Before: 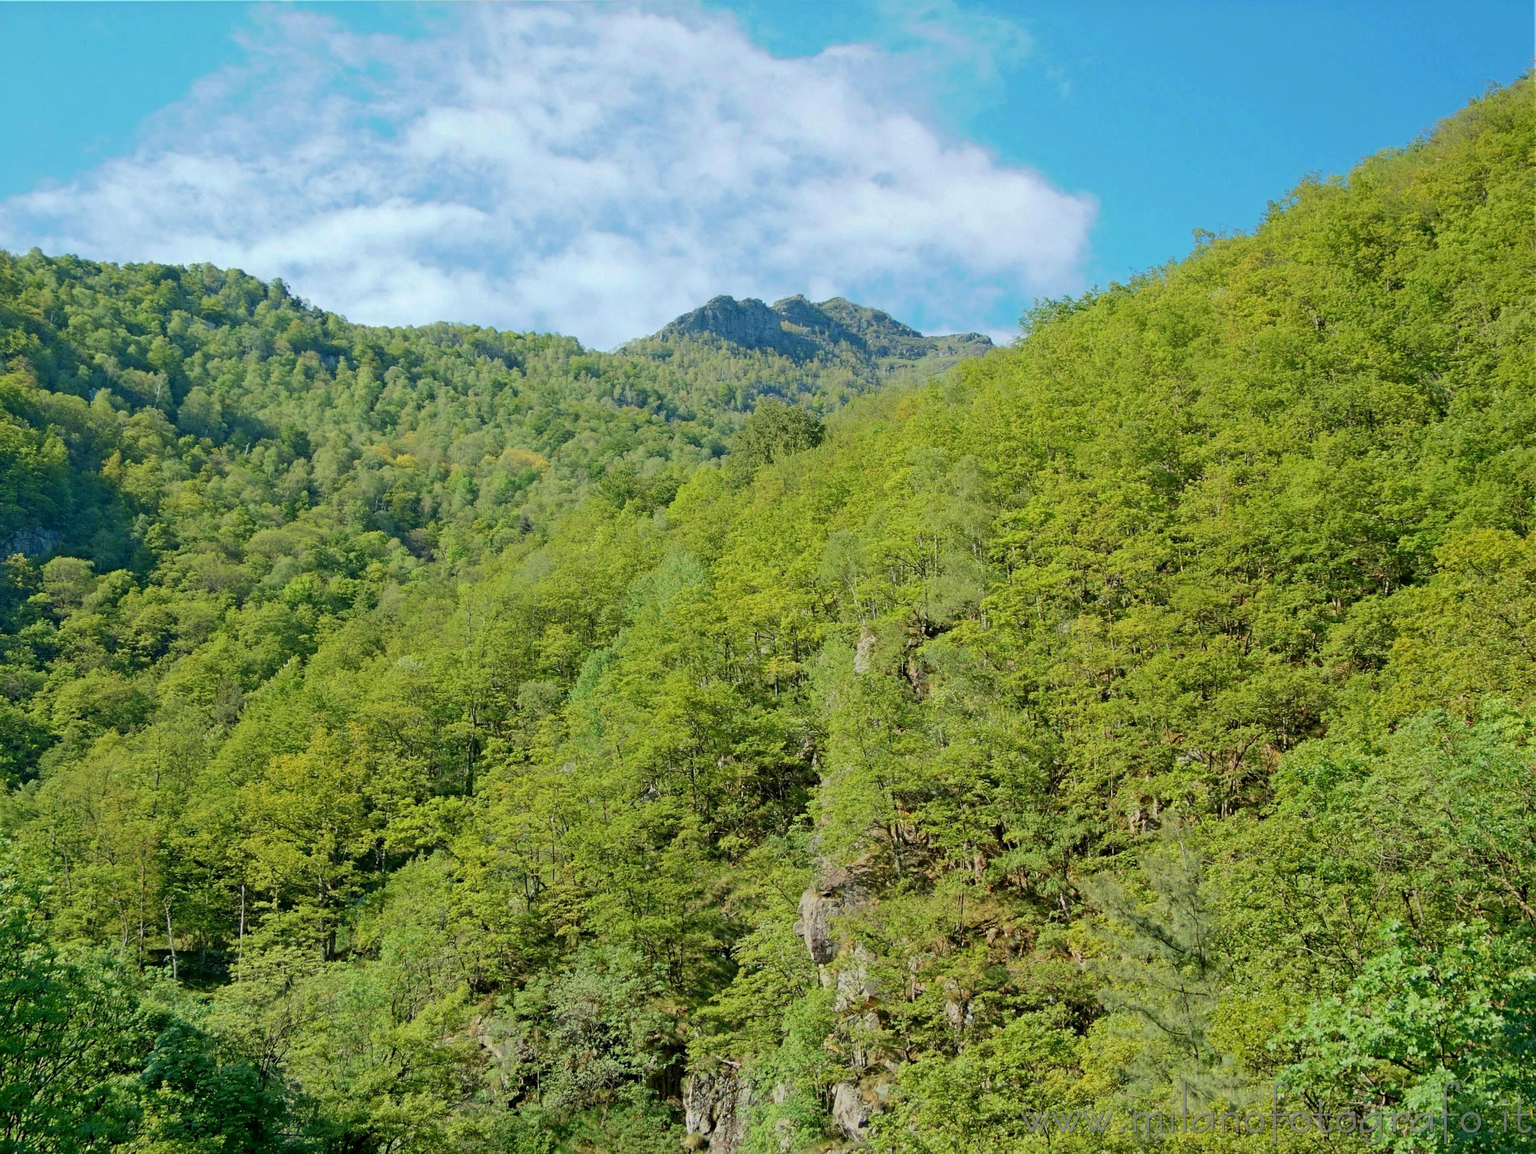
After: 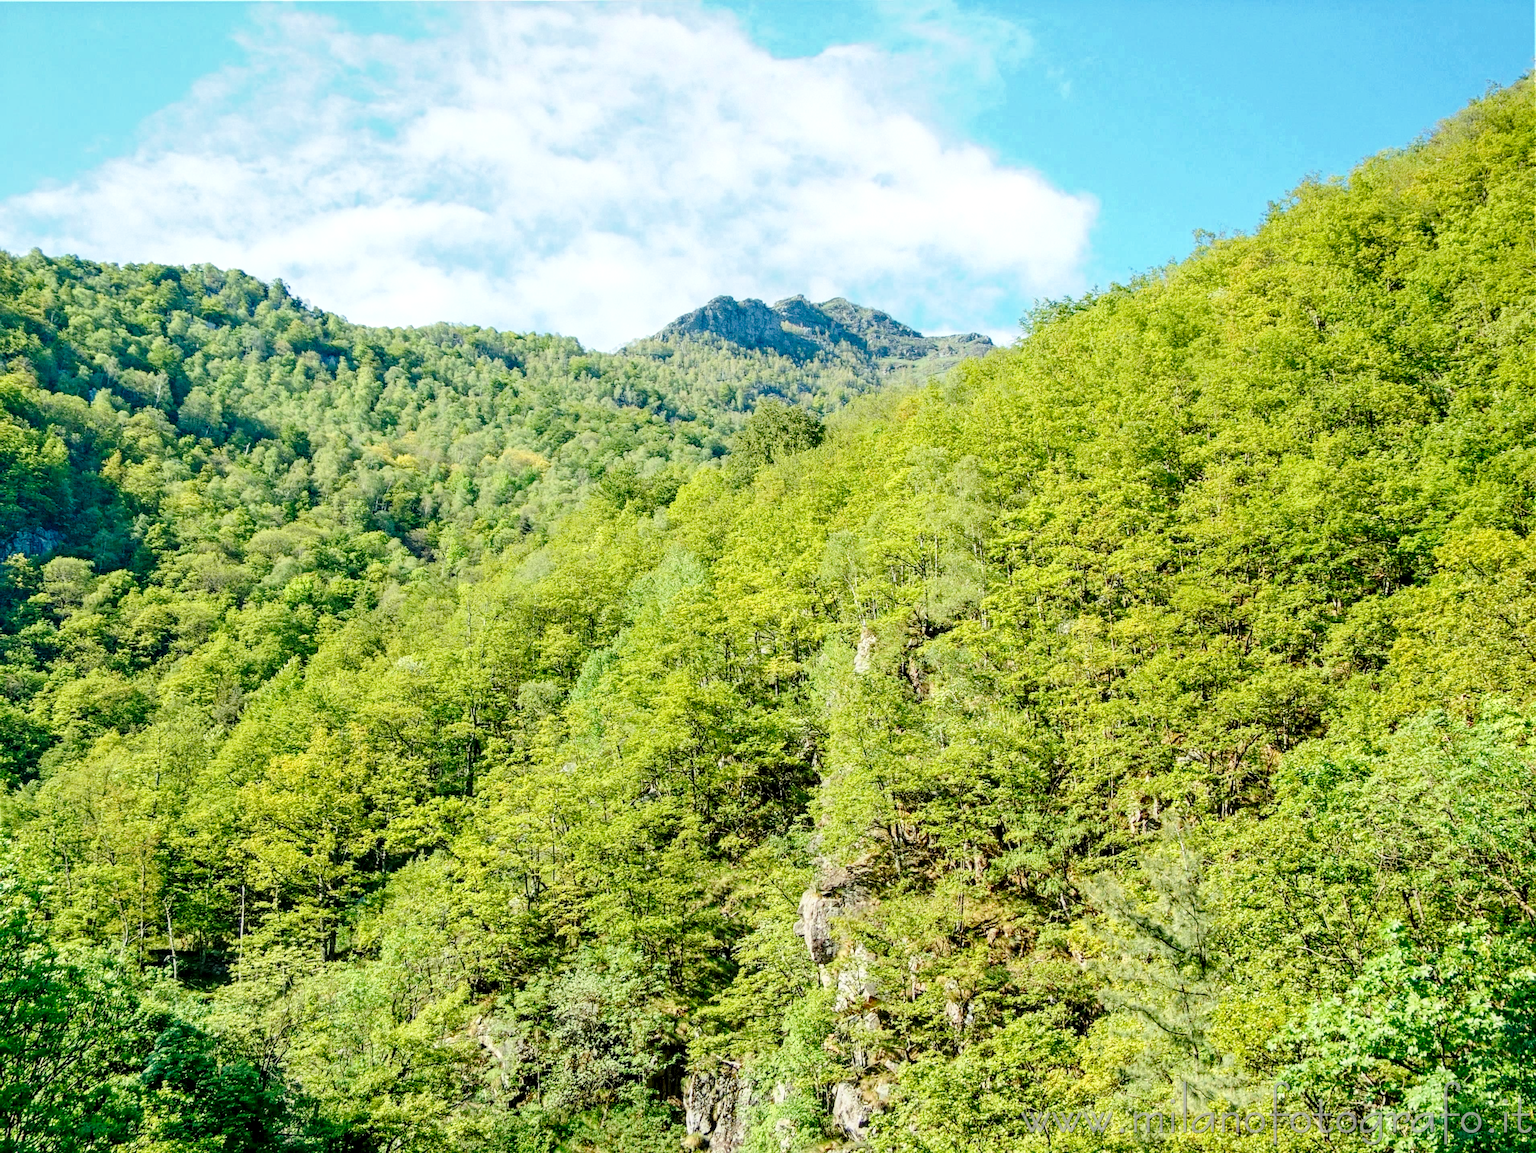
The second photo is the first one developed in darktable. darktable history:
base curve: curves: ch0 [(0, 0) (0.028, 0.03) (0.121, 0.232) (0.46, 0.748) (0.859, 0.968) (1, 1)], preserve colors none
local contrast: detail 142%
